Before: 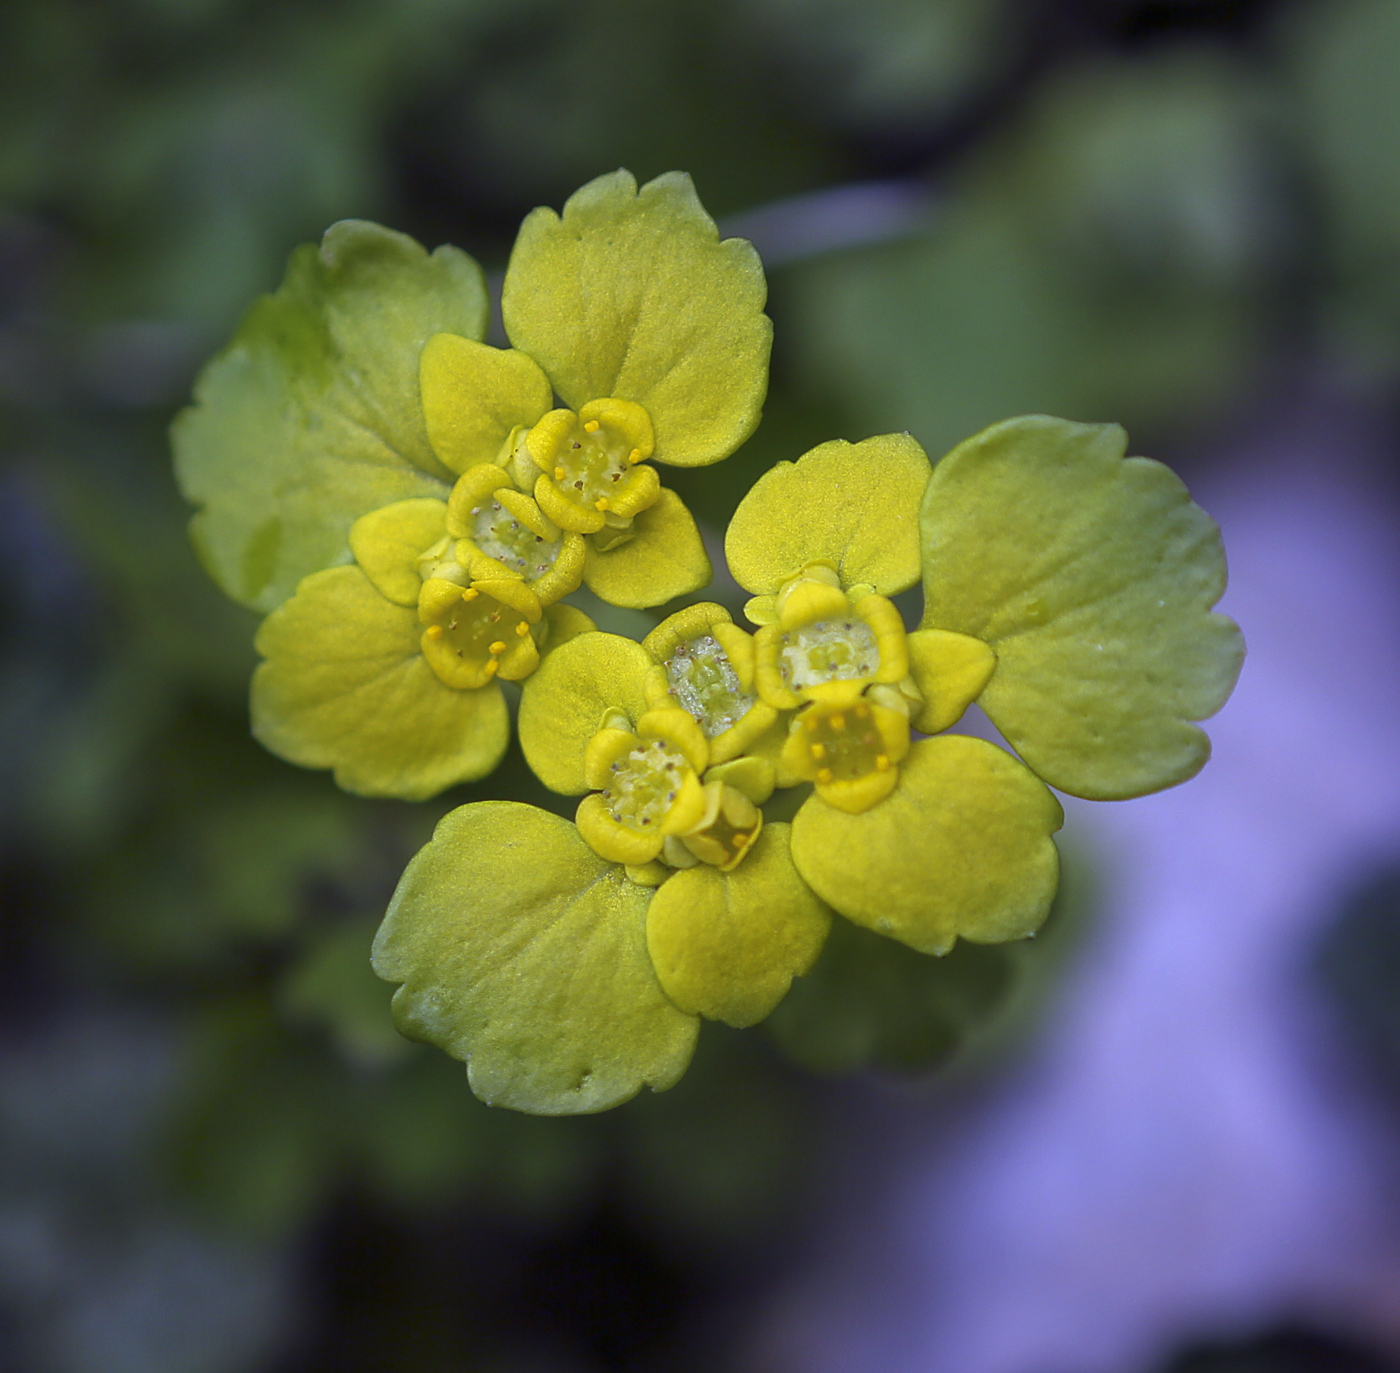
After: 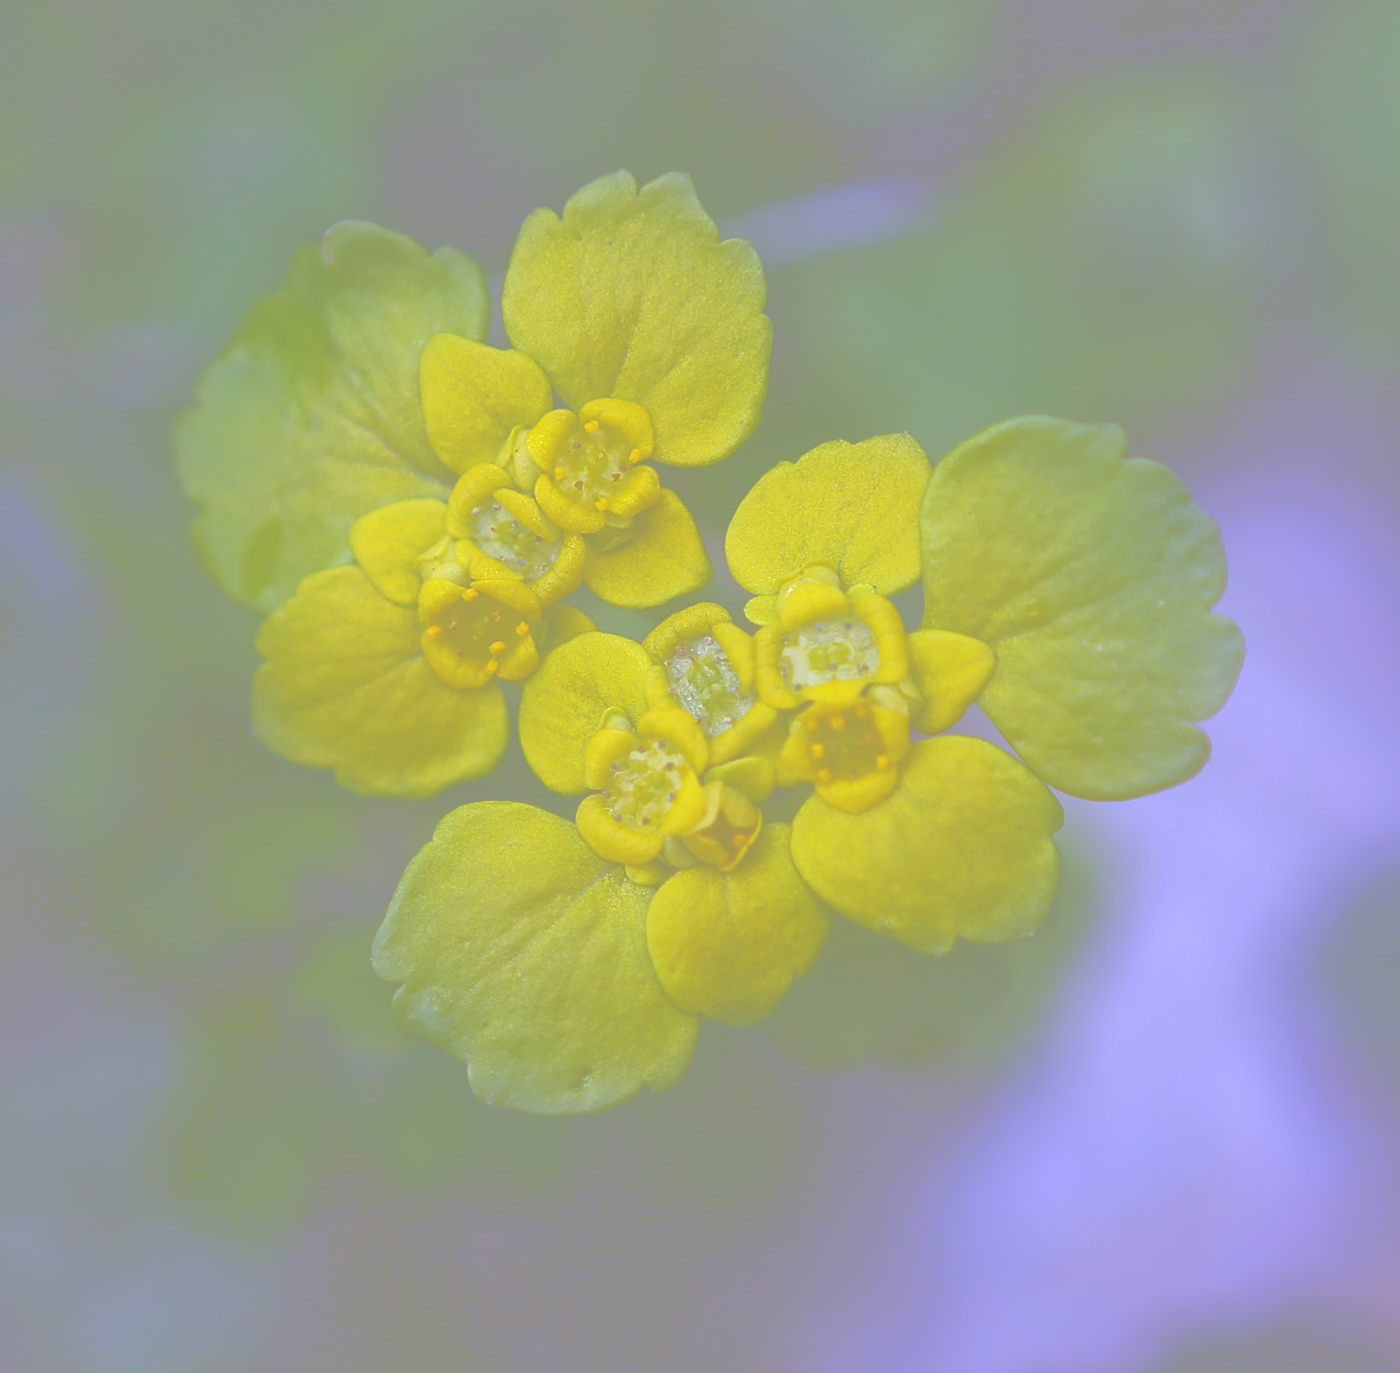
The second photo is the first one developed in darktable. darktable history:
local contrast: on, module defaults
tone curve: curves: ch0 [(0, 0) (0.003, 0.6) (0.011, 0.6) (0.025, 0.601) (0.044, 0.601) (0.069, 0.601) (0.1, 0.601) (0.136, 0.602) (0.177, 0.605) (0.224, 0.609) (0.277, 0.615) (0.335, 0.625) (0.399, 0.633) (0.468, 0.654) (0.543, 0.676) (0.623, 0.71) (0.709, 0.753) (0.801, 0.802) (0.898, 0.85) (1, 1)], color space Lab, independent channels, preserve colors none
